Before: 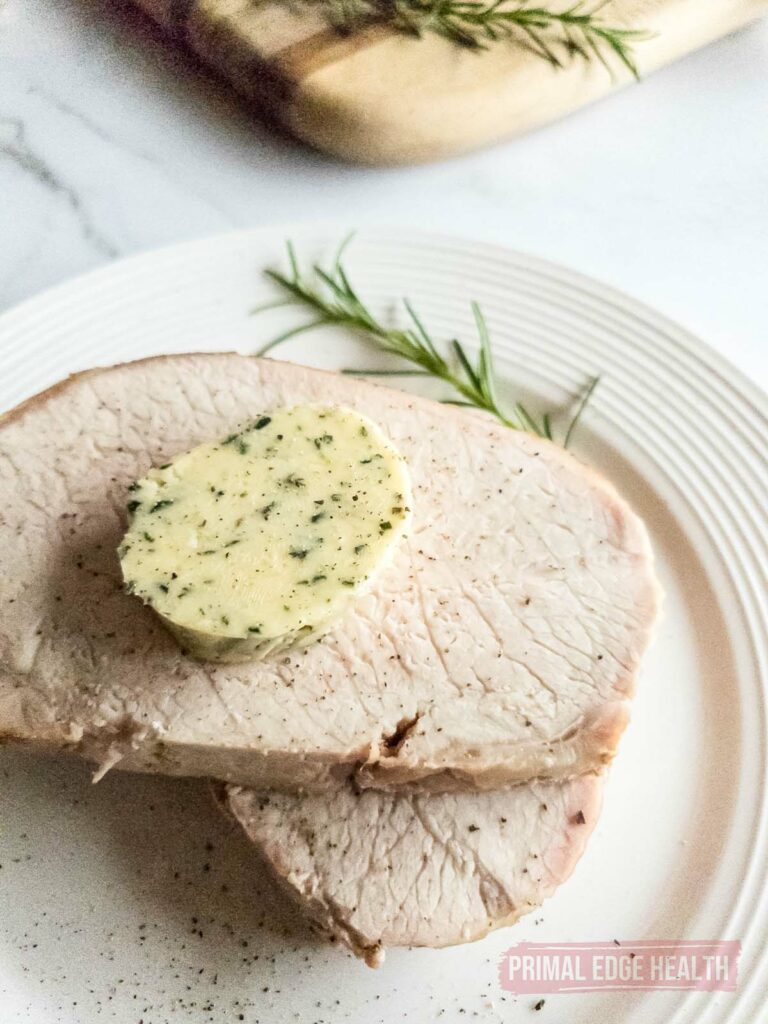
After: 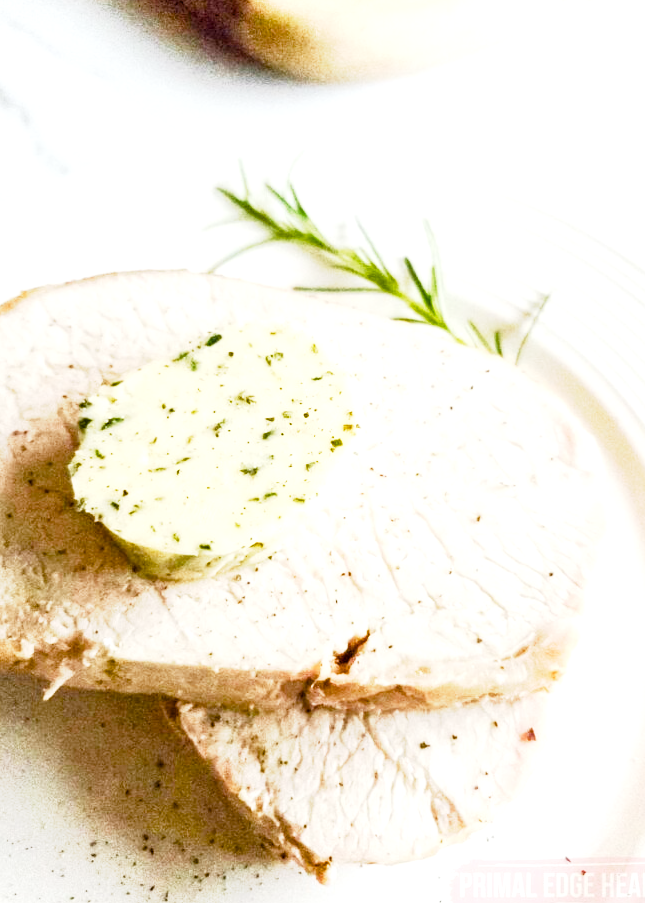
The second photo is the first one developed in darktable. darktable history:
exposure: black level correction 0, exposure 0.5 EV, compensate exposure bias true, compensate highlight preservation false
color balance rgb: linear chroma grading › shadows -2.2%, linear chroma grading › highlights -15%, linear chroma grading › global chroma -10%, linear chroma grading › mid-tones -10%, perceptual saturation grading › global saturation 45%, perceptual saturation grading › highlights -50%, perceptual saturation grading › shadows 30%, perceptual brilliance grading › global brilliance 18%, global vibrance 45%
base curve: curves: ch0 [(0, 0) (0.088, 0.125) (0.176, 0.251) (0.354, 0.501) (0.613, 0.749) (1, 0.877)], preserve colors none
crop: left 6.446%, top 8.188%, right 9.538%, bottom 3.548%
